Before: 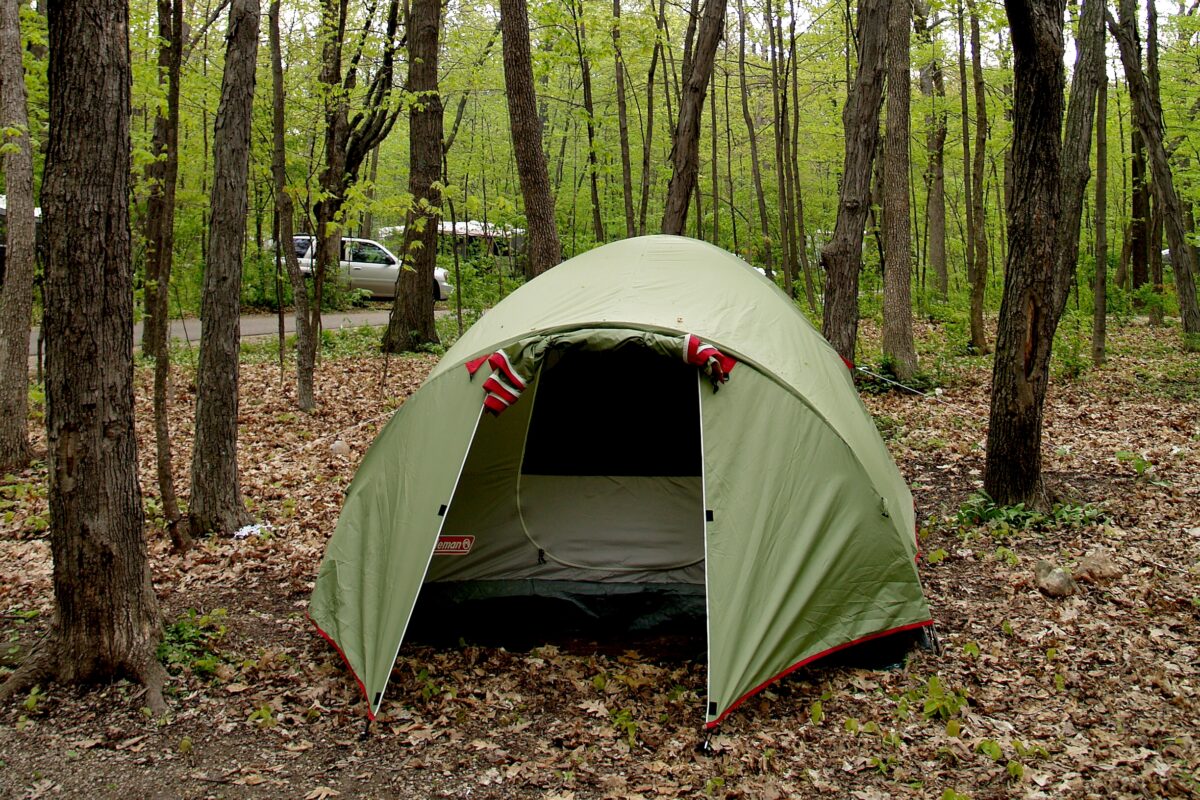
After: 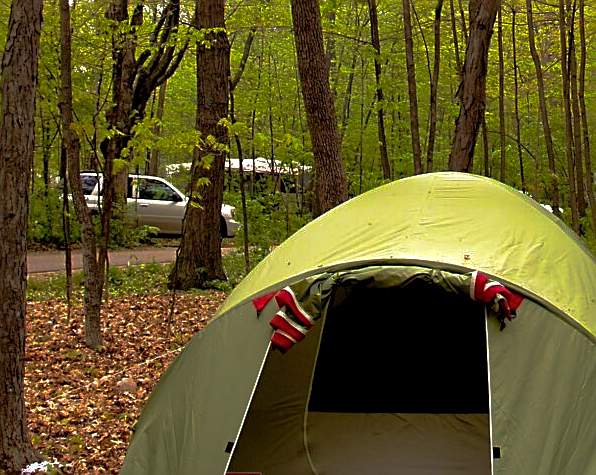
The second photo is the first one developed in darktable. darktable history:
crop: left 17.803%, top 7.891%, right 32.495%, bottom 32.71%
color balance rgb: power › chroma 1.574%, power › hue 28.75°, linear chroma grading › global chroma 14.575%, perceptual saturation grading › global saturation 0.672%, perceptual brilliance grading › global brilliance 10.544%, global vibrance 9.961%
base curve: curves: ch0 [(0, 0) (0.564, 0.291) (0.802, 0.731) (1, 1)], preserve colors none
shadows and highlights: on, module defaults
sharpen: on, module defaults
local contrast: mode bilateral grid, contrast 10, coarseness 26, detail 115%, midtone range 0.2
